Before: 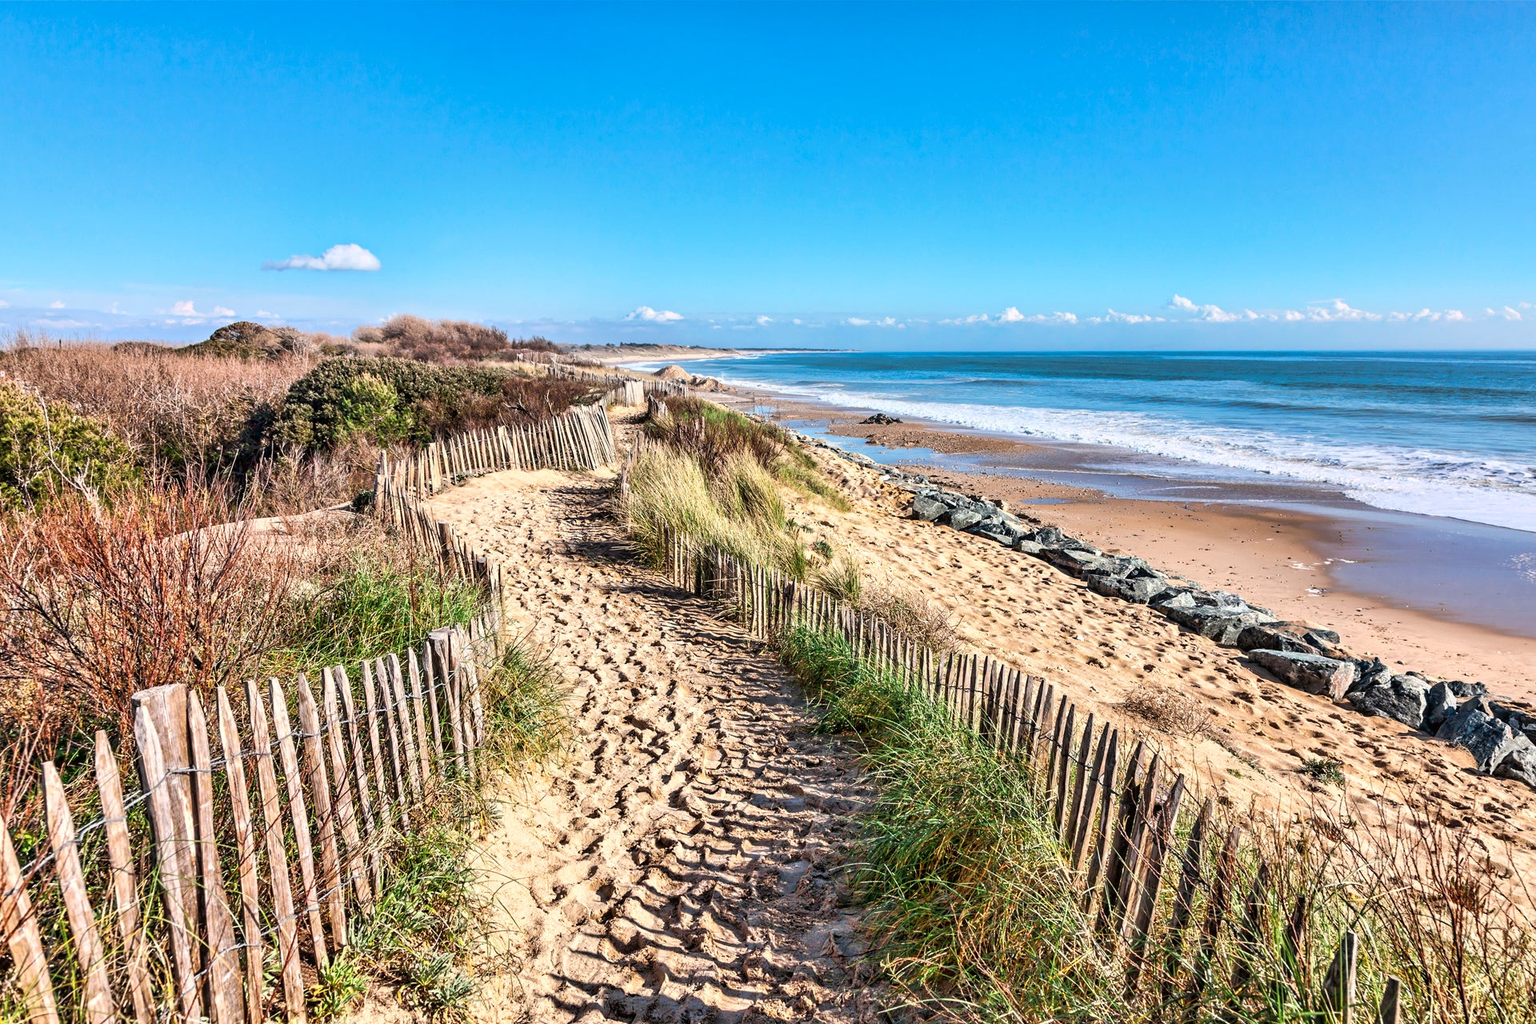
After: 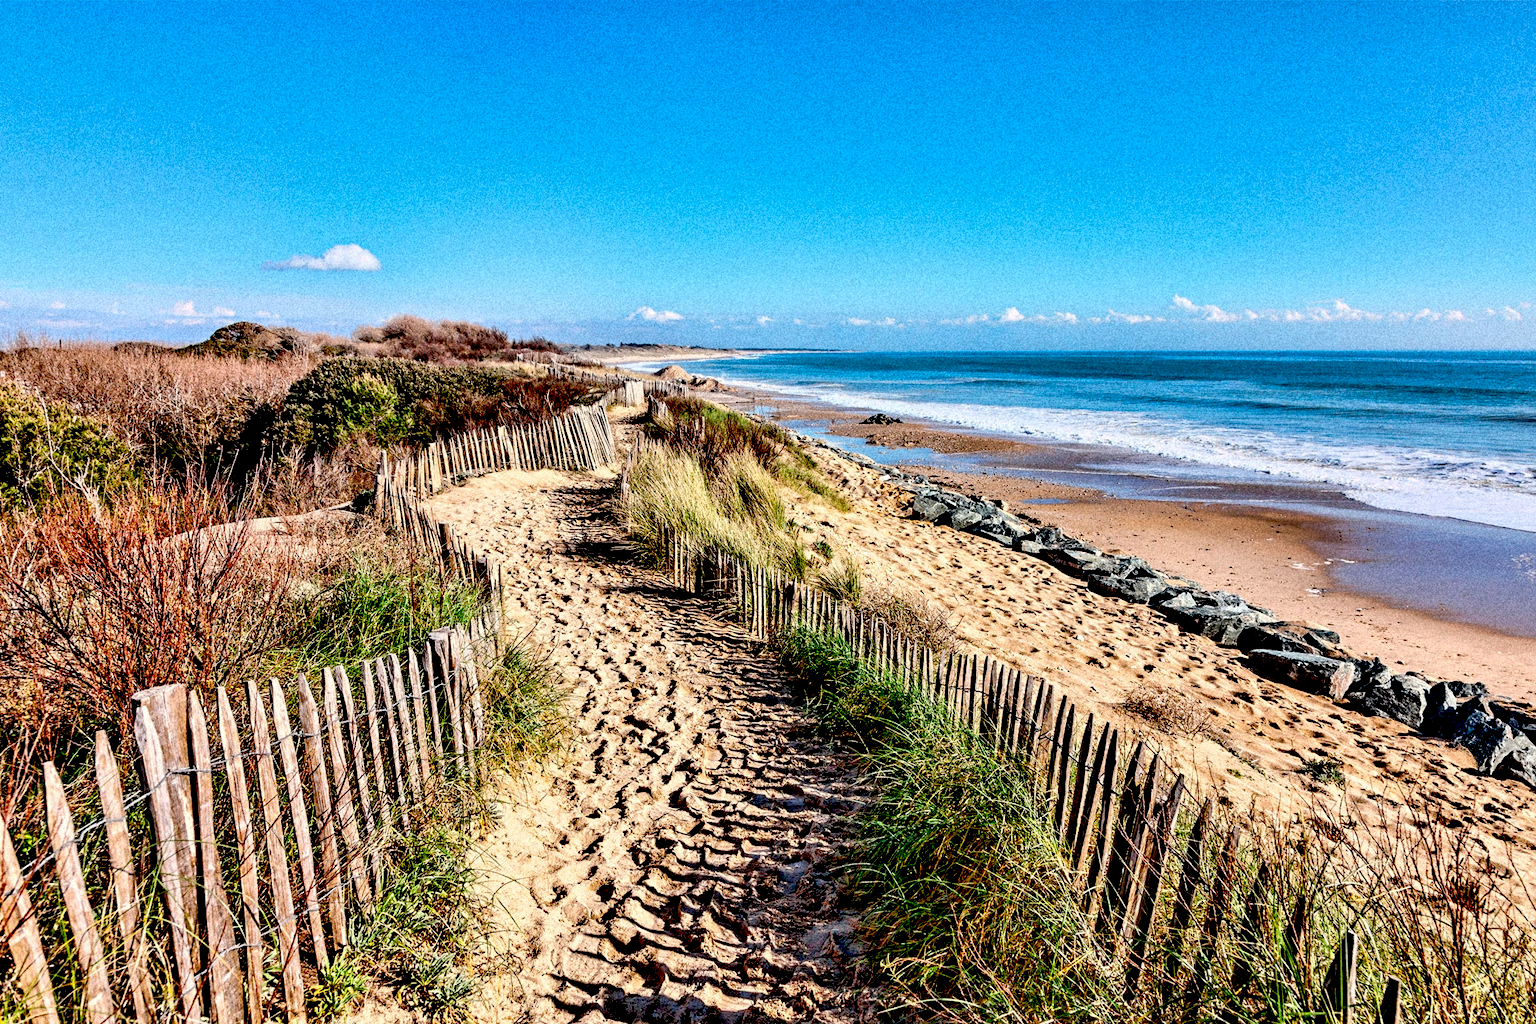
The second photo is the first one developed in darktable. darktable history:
exposure: black level correction 0.056, compensate highlight preservation false
grain: coarseness 14.49 ISO, strength 48.04%, mid-tones bias 35%
